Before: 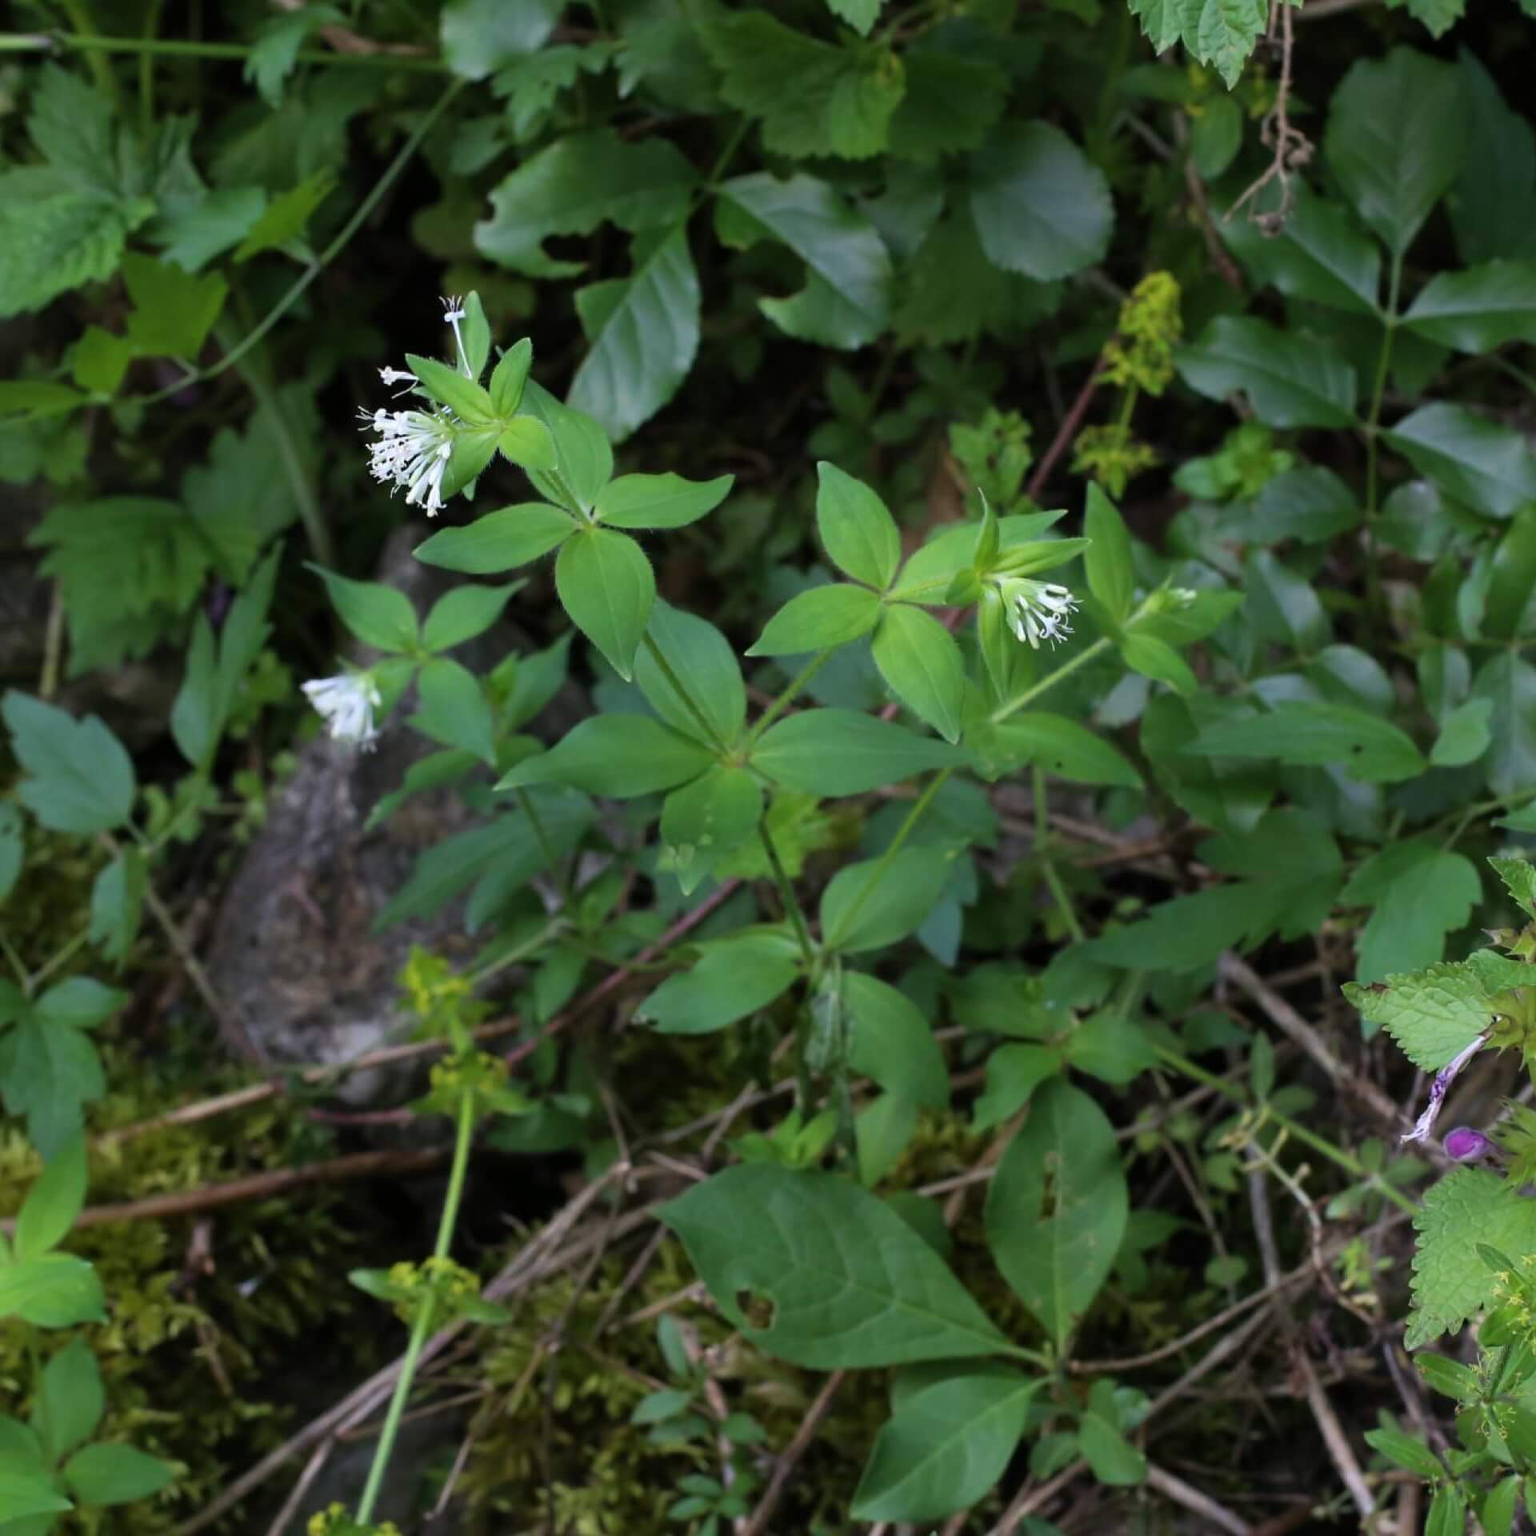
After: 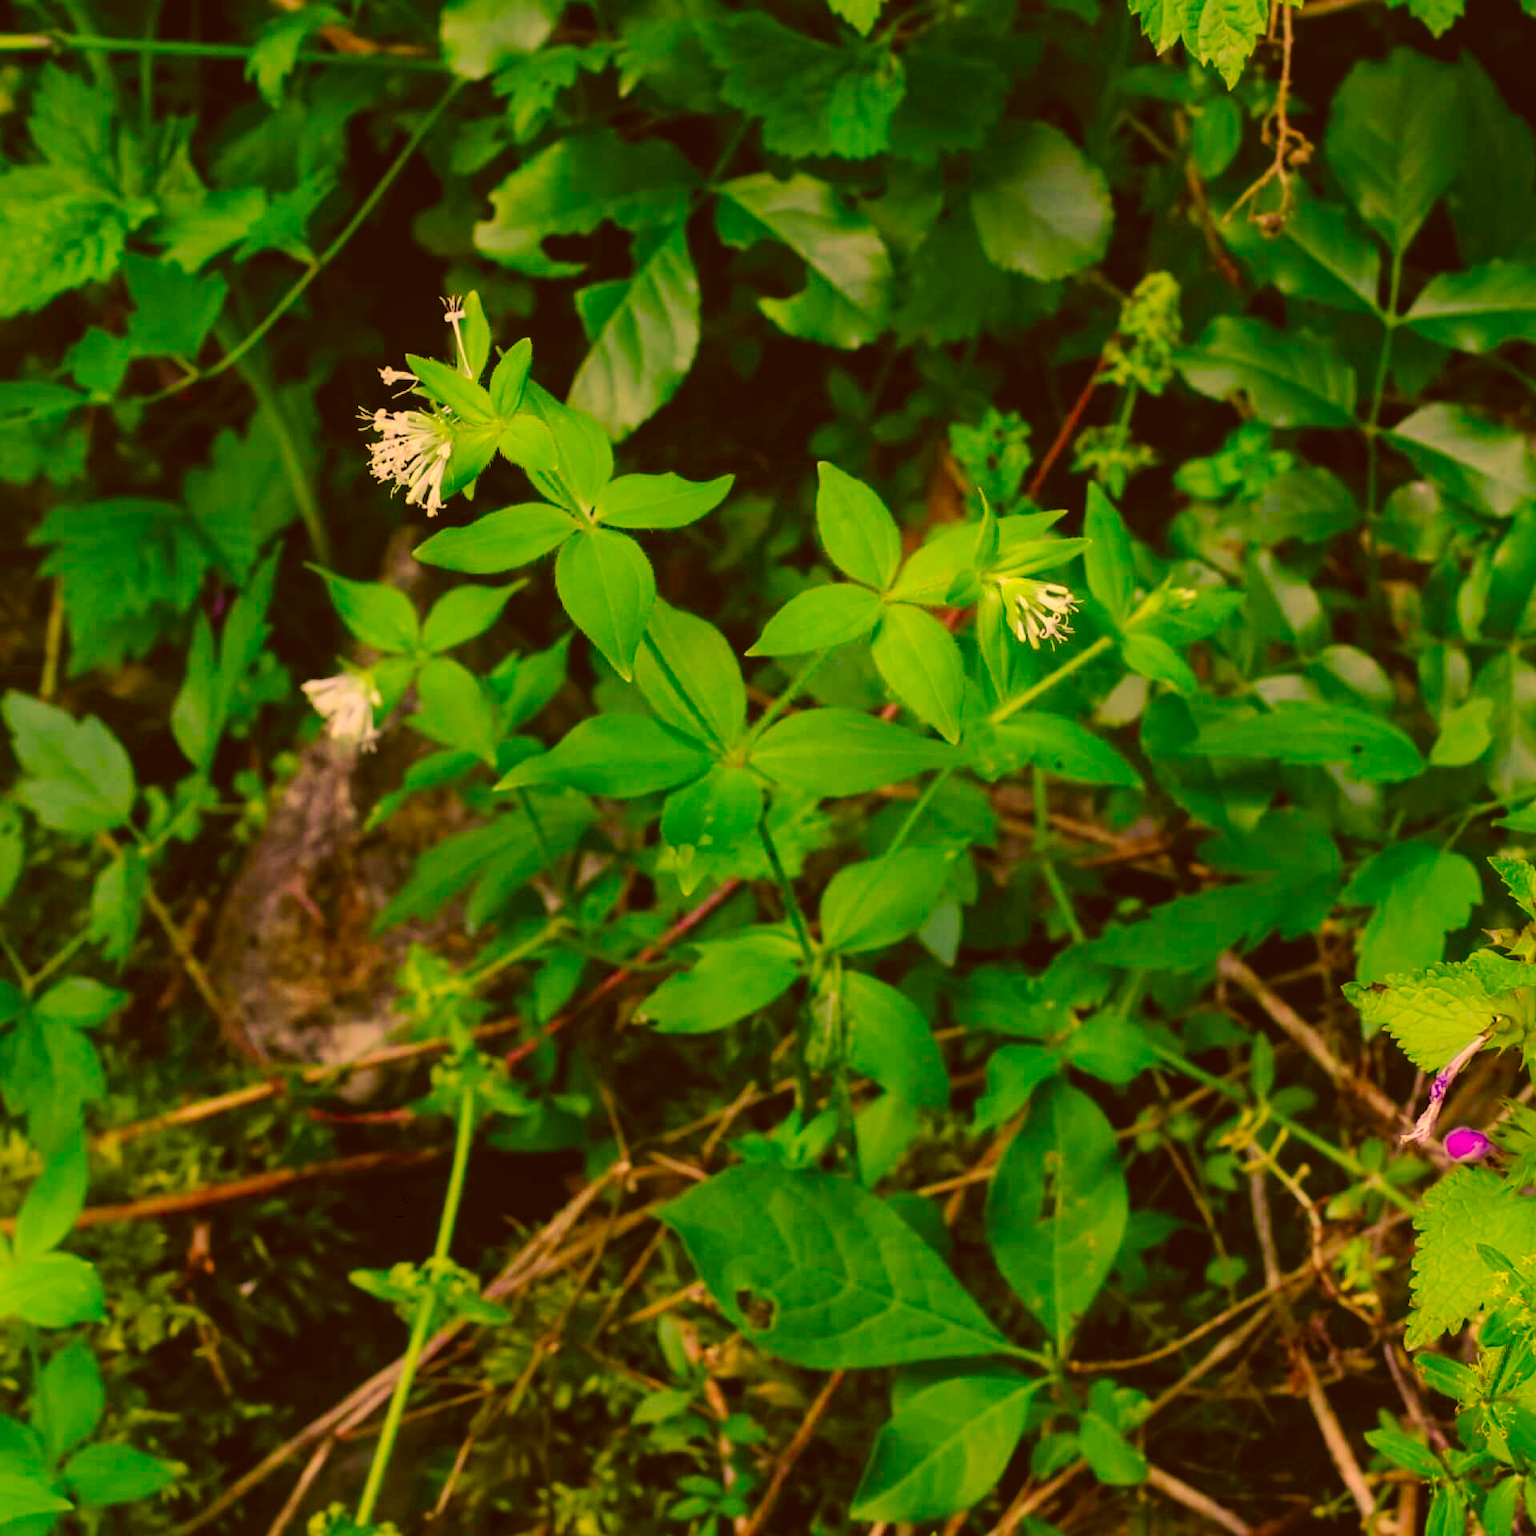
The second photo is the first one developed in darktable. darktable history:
color correction: highlights a* 10.81, highlights b* 30.42, shadows a* 2.88, shadows b* 16.83, saturation 1.73
velvia: on, module defaults
tone equalizer: edges refinement/feathering 500, mask exposure compensation -1.57 EV, preserve details no
tone curve: curves: ch0 [(0, 0) (0.003, 0.035) (0.011, 0.035) (0.025, 0.035) (0.044, 0.046) (0.069, 0.063) (0.1, 0.084) (0.136, 0.123) (0.177, 0.174) (0.224, 0.232) (0.277, 0.304) (0.335, 0.387) (0.399, 0.476) (0.468, 0.566) (0.543, 0.639) (0.623, 0.714) (0.709, 0.776) (0.801, 0.851) (0.898, 0.921) (1, 1)], preserve colors none
local contrast: detail 109%
